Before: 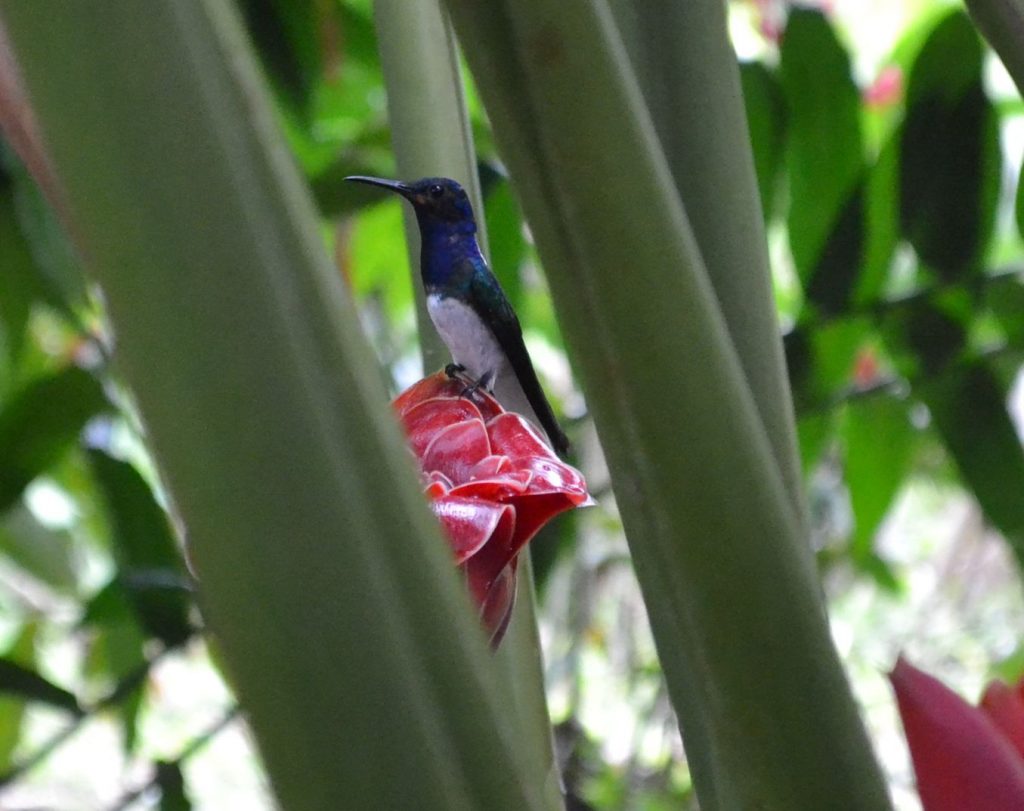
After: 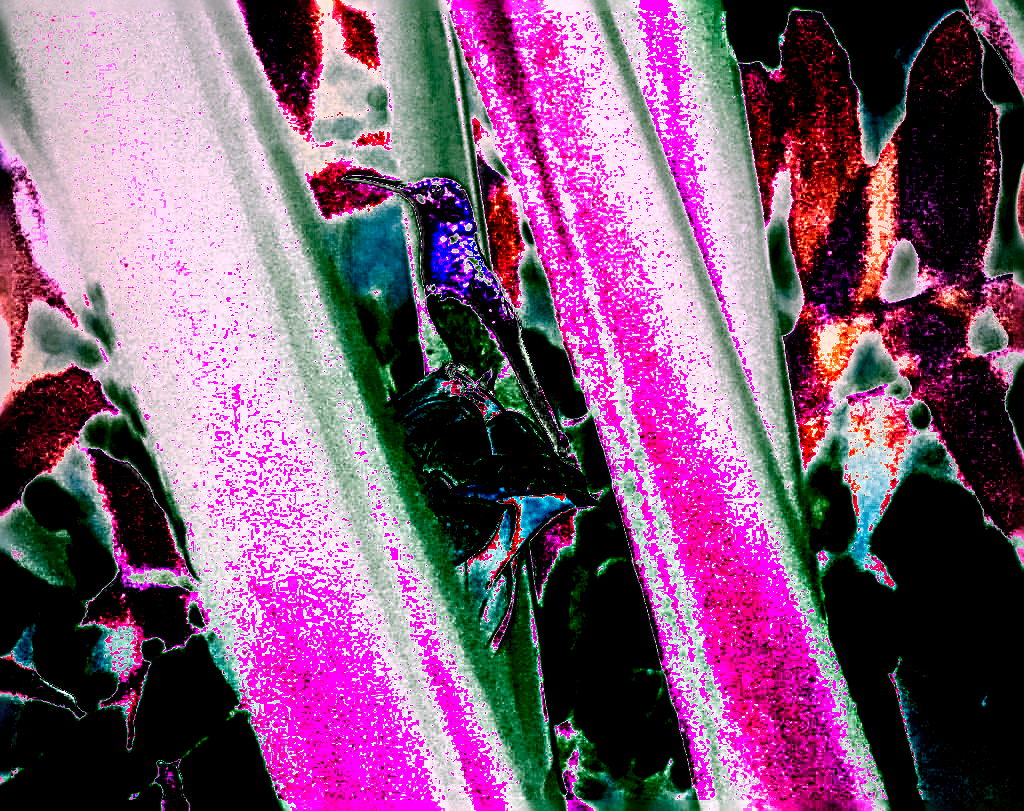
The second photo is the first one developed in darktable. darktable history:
white balance: red 8, blue 8
shadows and highlights: soften with gaussian
color correction: saturation 0.57
vignetting: fall-off start 97%, fall-off radius 100%, width/height ratio 0.609, unbound false
sharpen: radius 4.001, amount 2
